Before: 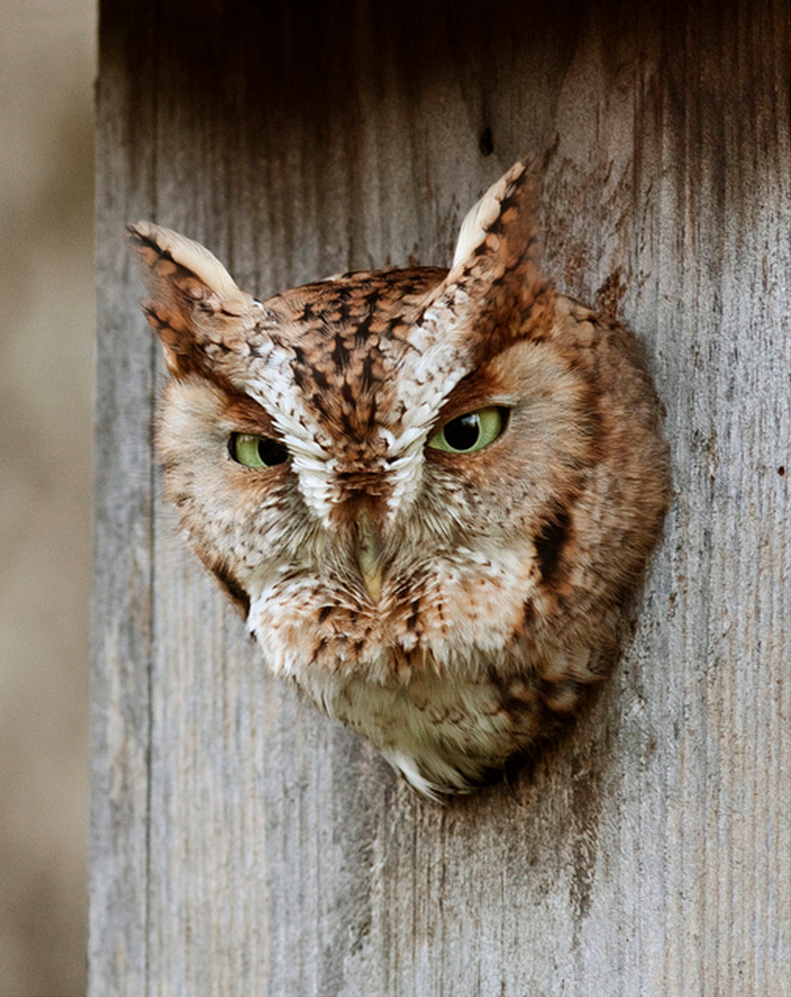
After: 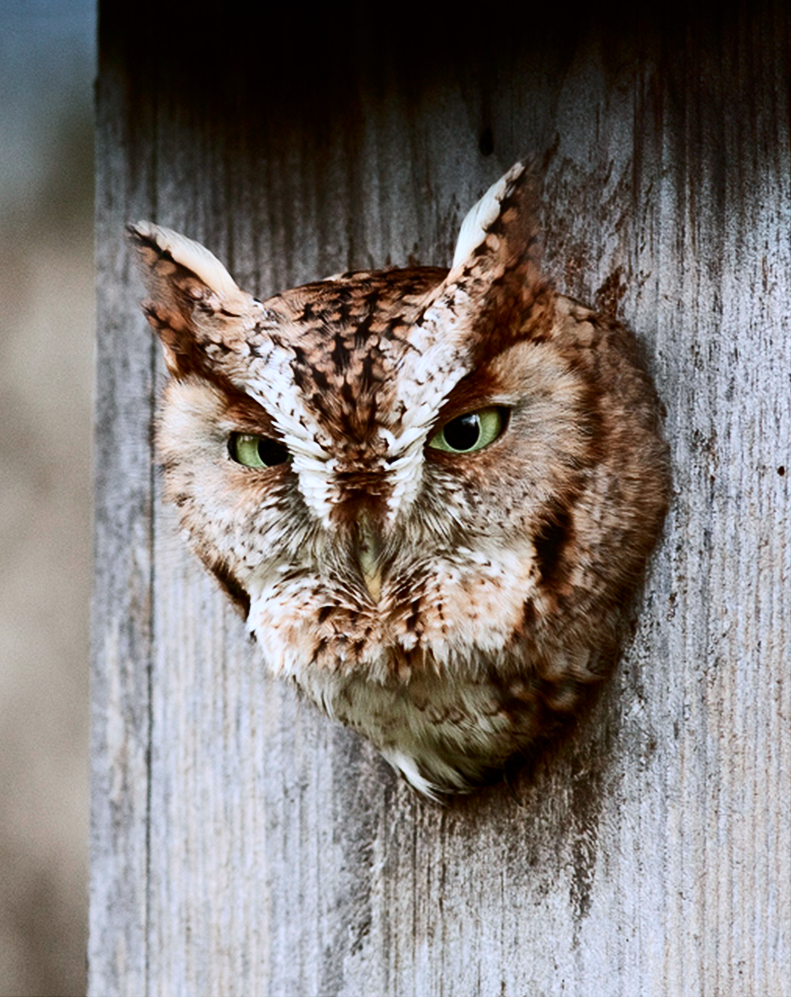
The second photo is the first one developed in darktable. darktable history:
exposure: compensate highlight preservation false
sharpen: radius 2.883, amount 0.868, threshold 47.523
contrast brightness saturation: contrast 0.28
graduated density: density 2.02 EV, hardness 44%, rotation 0.374°, offset 8.21, hue 208.8°, saturation 97%
color calibration: illuminant as shot in camera, x 0.358, y 0.373, temperature 4628.91 K
